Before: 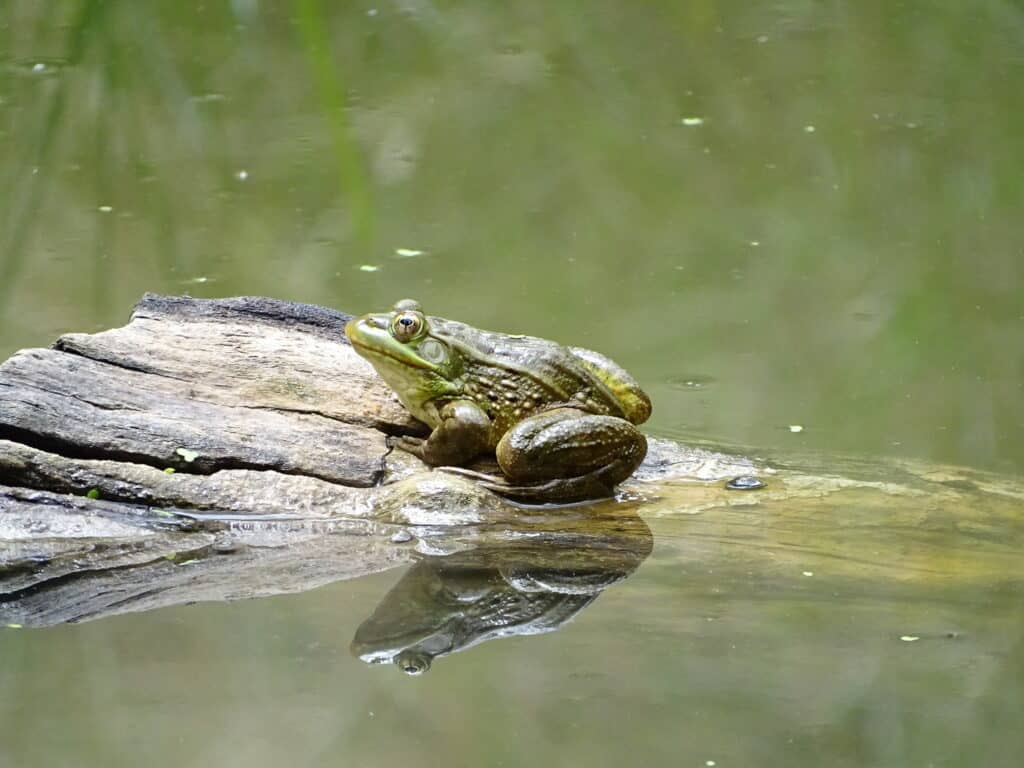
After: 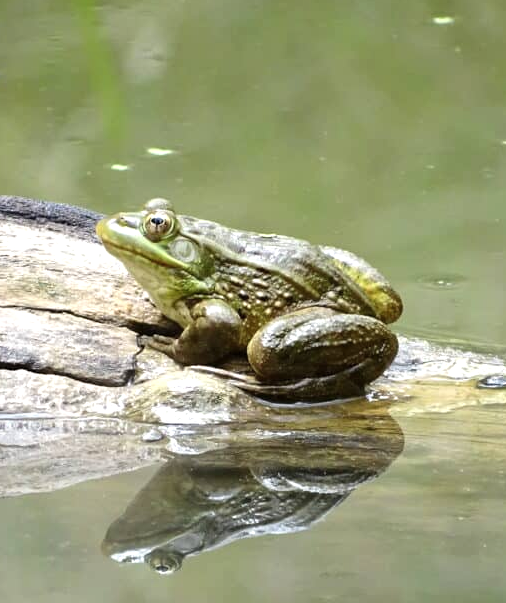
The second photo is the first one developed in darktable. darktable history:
crop and rotate: angle 0.02°, left 24.353%, top 13.219%, right 26.156%, bottom 8.224%
shadows and highlights: radius 110.86, shadows 51.09, white point adjustment 9.16, highlights -4.17, highlights color adjustment 32.2%, soften with gaussian
